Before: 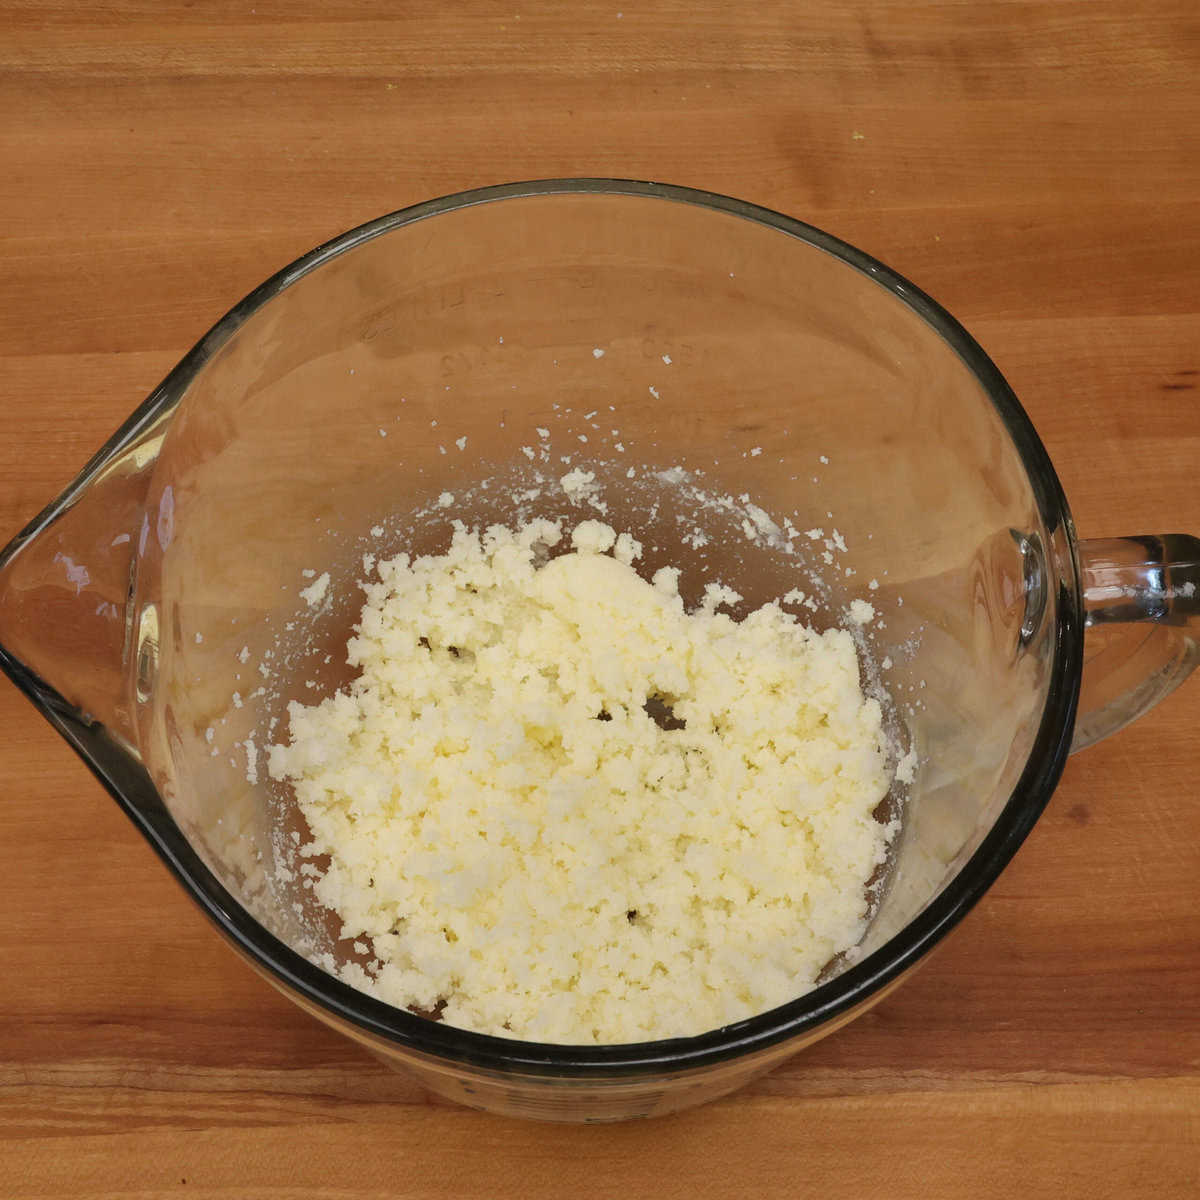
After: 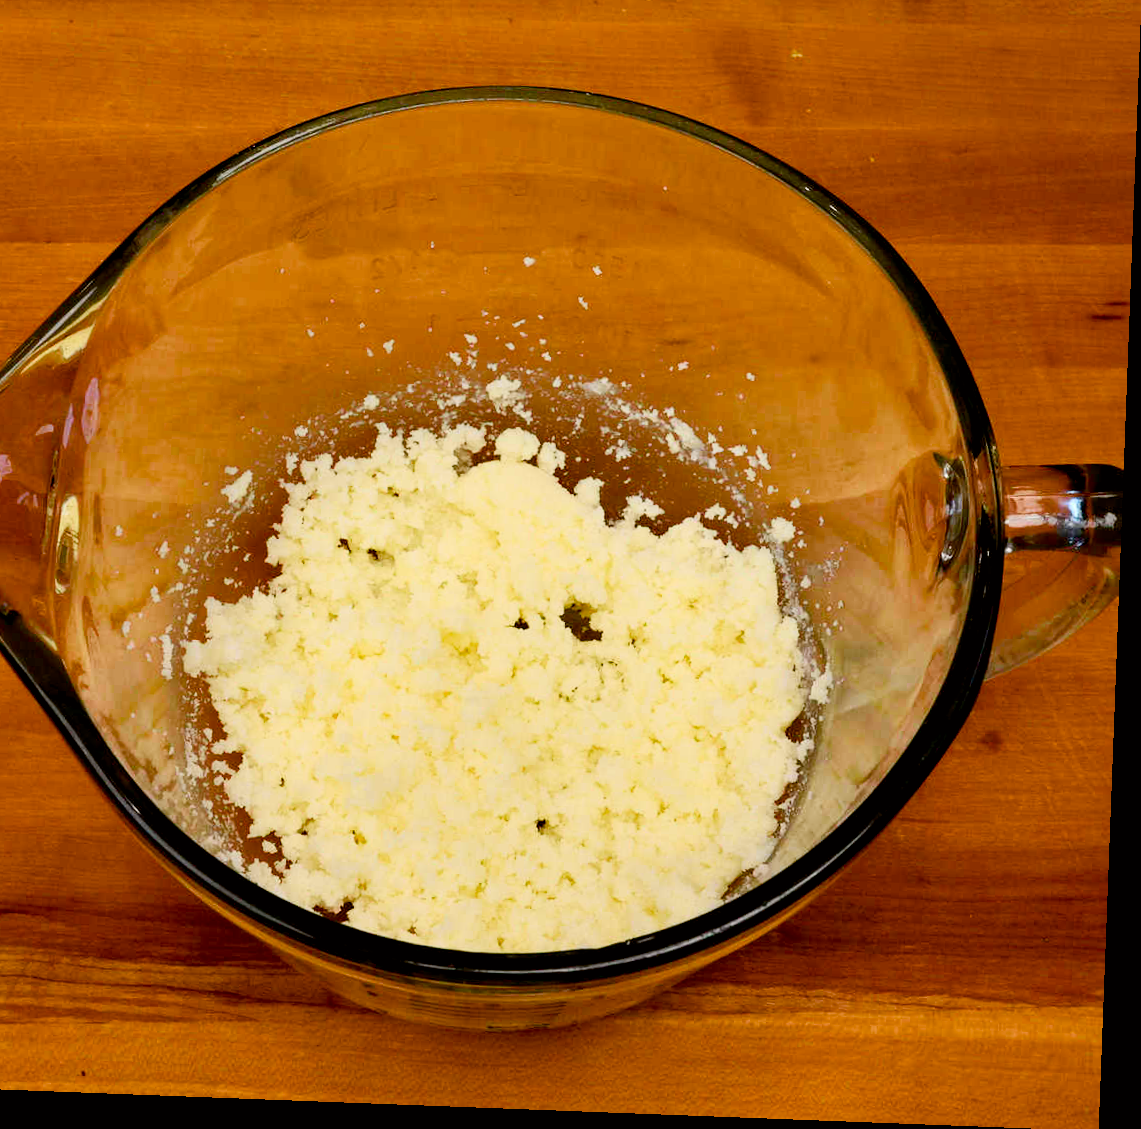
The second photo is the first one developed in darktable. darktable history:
tone curve: curves: ch0 [(0, 0) (0.128, 0.068) (0.292, 0.274) (0.46, 0.482) (0.653, 0.717) (0.819, 0.869) (0.998, 0.969)]; ch1 [(0, 0) (0.384, 0.365) (0.463, 0.45) (0.486, 0.486) (0.503, 0.504) (0.517, 0.517) (0.549, 0.572) (0.583, 0.615) (0.672, 0.699) (0.774, 0.817) (1, 1)]; ch2 [(0, 0) (0.374, 0.344) (0.446, 0.443) (0.494, 0.5) (0.527, 0.529) (0.565, 0.591) (0.644, 0.682) (1, 1)], color space Lab, independent channels, preserve colors none
rotate and perspective: rotation 2.17°, automatic cropping off
color balance rgb: shadows lift › luminance -9.41%, highlights gain › luminance 17.6%, global offset › luminance -1.45%, perceptual saturation grading › highlights -17.77%, perceptual saturation grading › mid-tones 33.1%, perceptual saturation grading › shadows 50.52%, global vibrance 24.22%
crop and rotate: left 8.262%, top 9.226%
